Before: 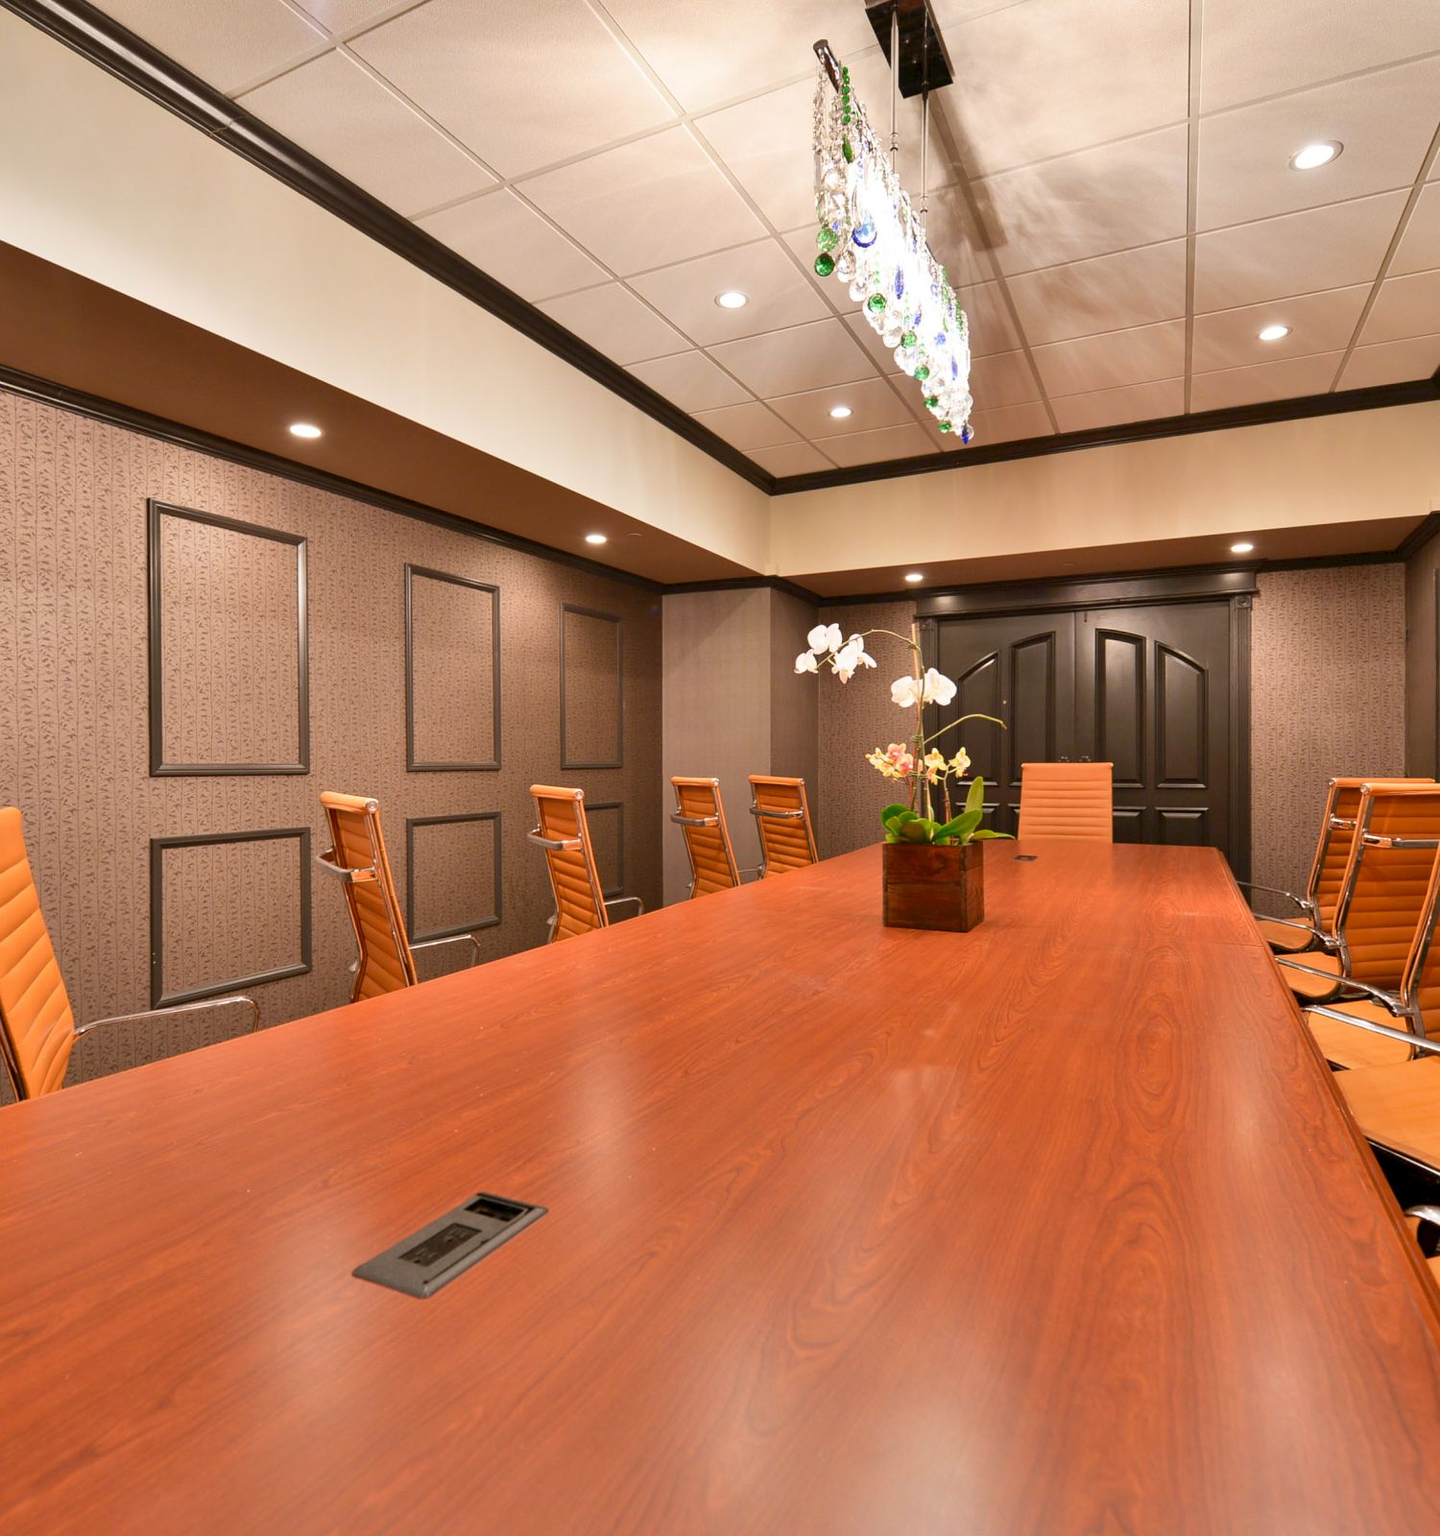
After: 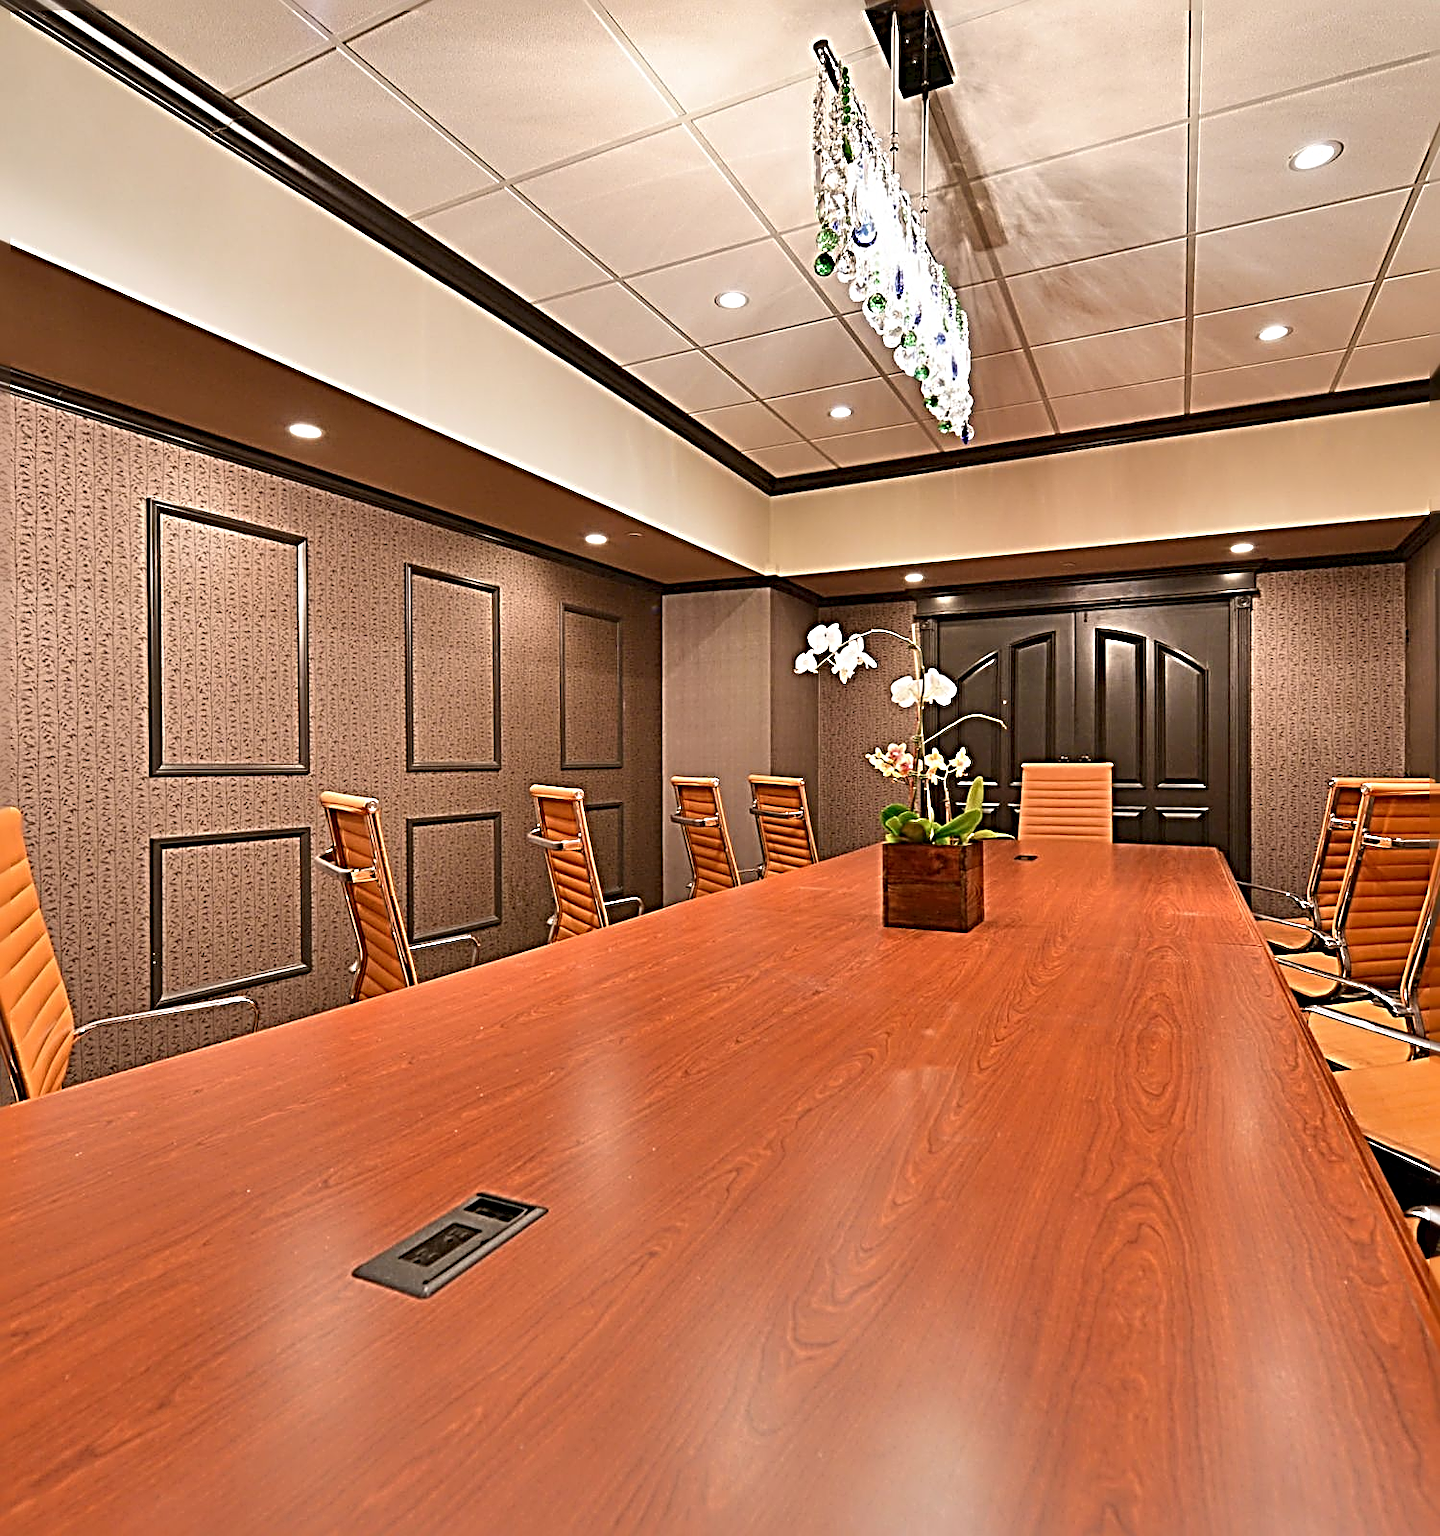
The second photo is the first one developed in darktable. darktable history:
sharpen: radius 4.015, amount 1.993
